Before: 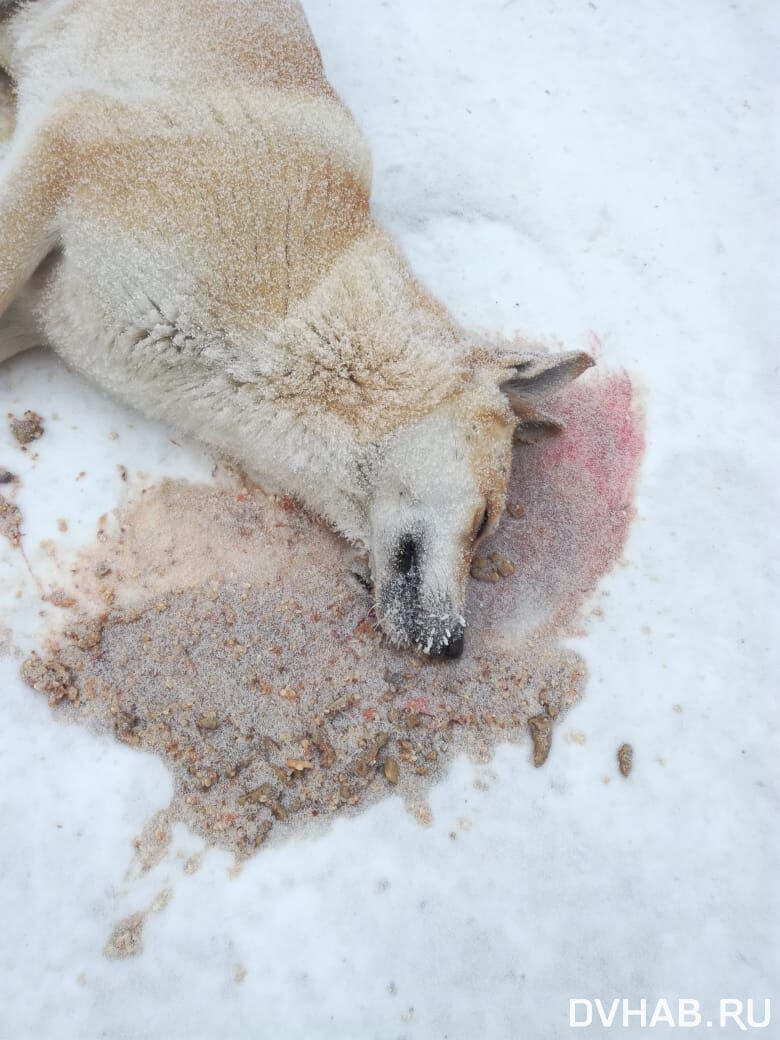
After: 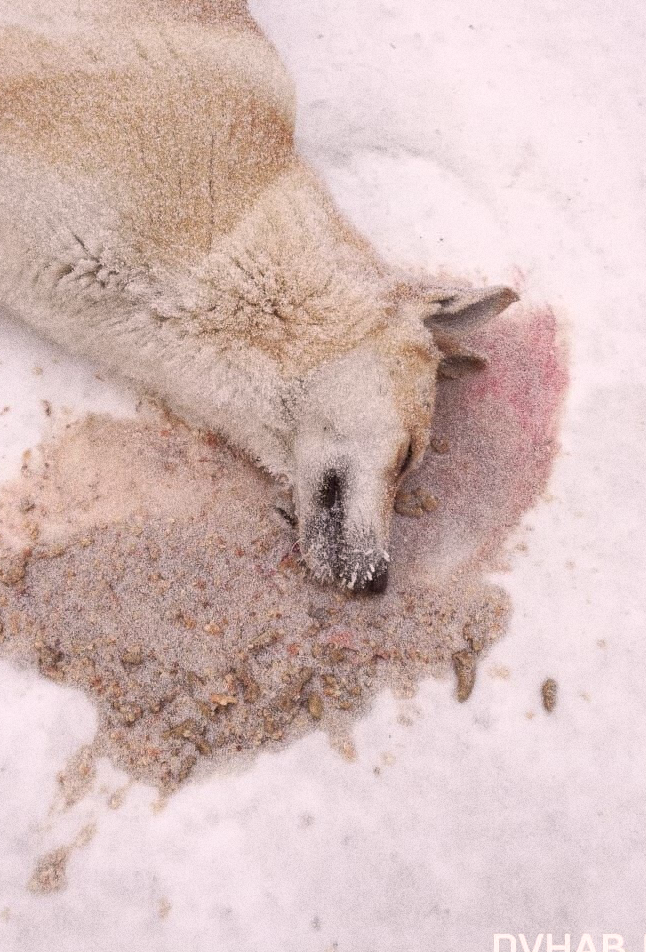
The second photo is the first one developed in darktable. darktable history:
white balance: red 1.004, blue 1.024
crop: left 9.807%, top 6.259%, right 7.334%, bottom 2.177%
grain: coarseness 0.09 ISO, strength 40%
color correction: highlights a* 10.21, highlights b* 9.79, shadows a* 8.61, shadows b* 7.88, saturation 0.8
